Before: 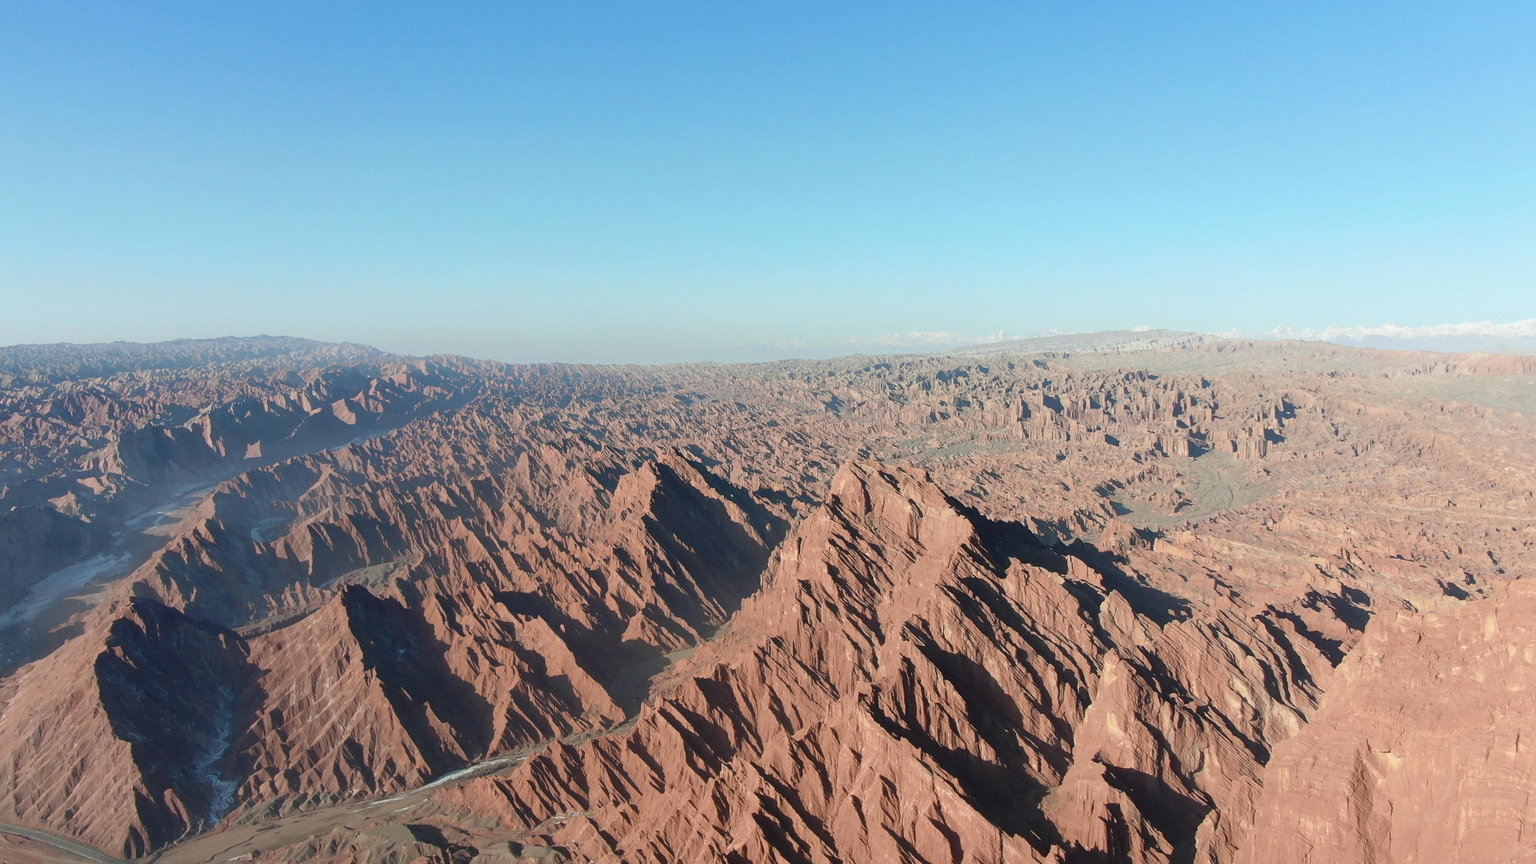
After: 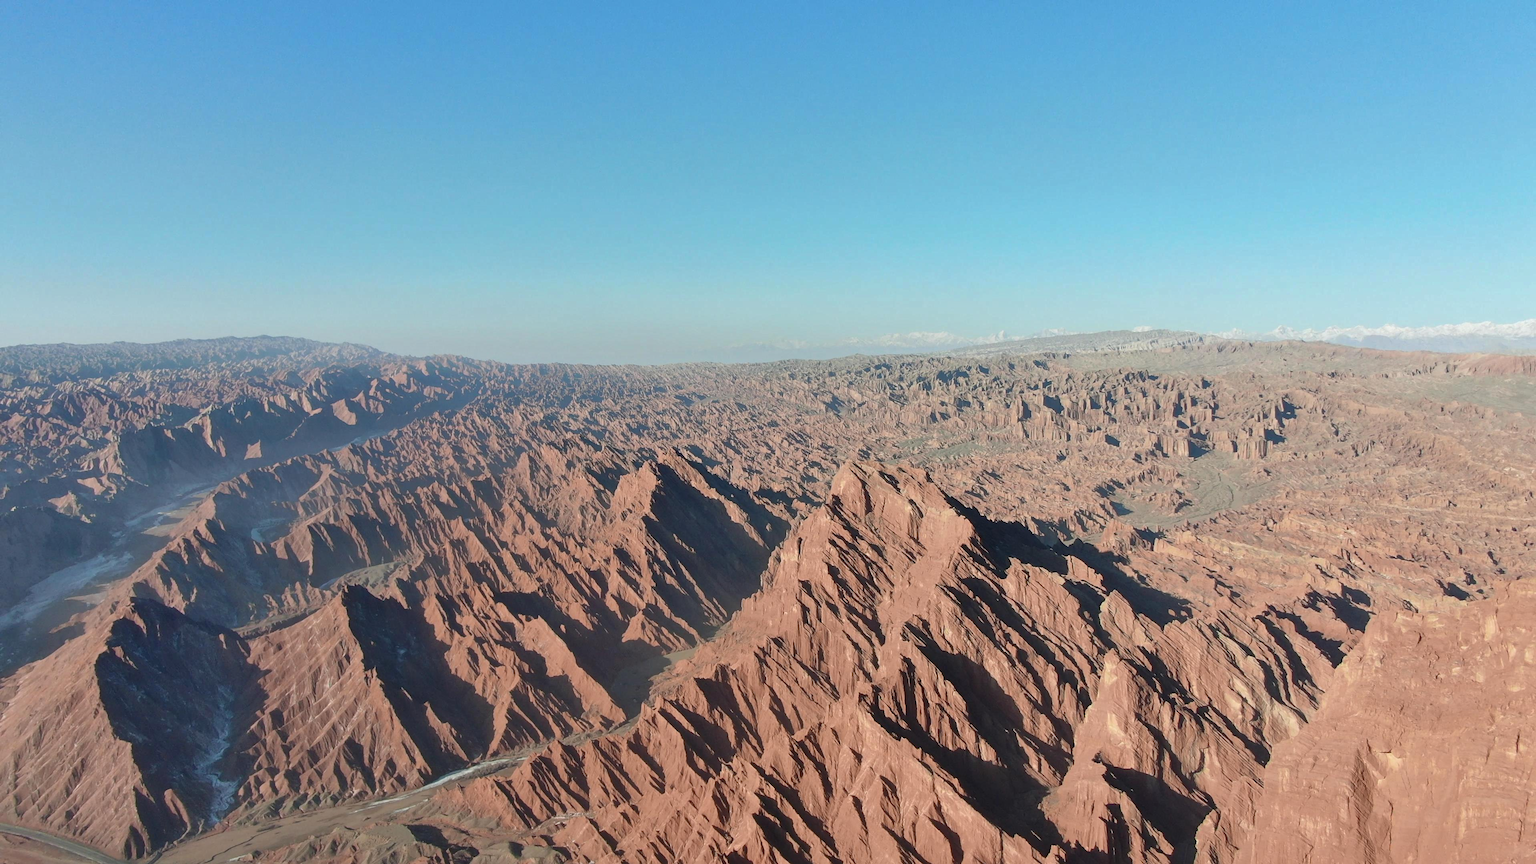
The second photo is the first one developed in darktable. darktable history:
shadows and highlights: soften with gaussian
color balance rgb: perceptual saturation grading › global saturation 0.118%
